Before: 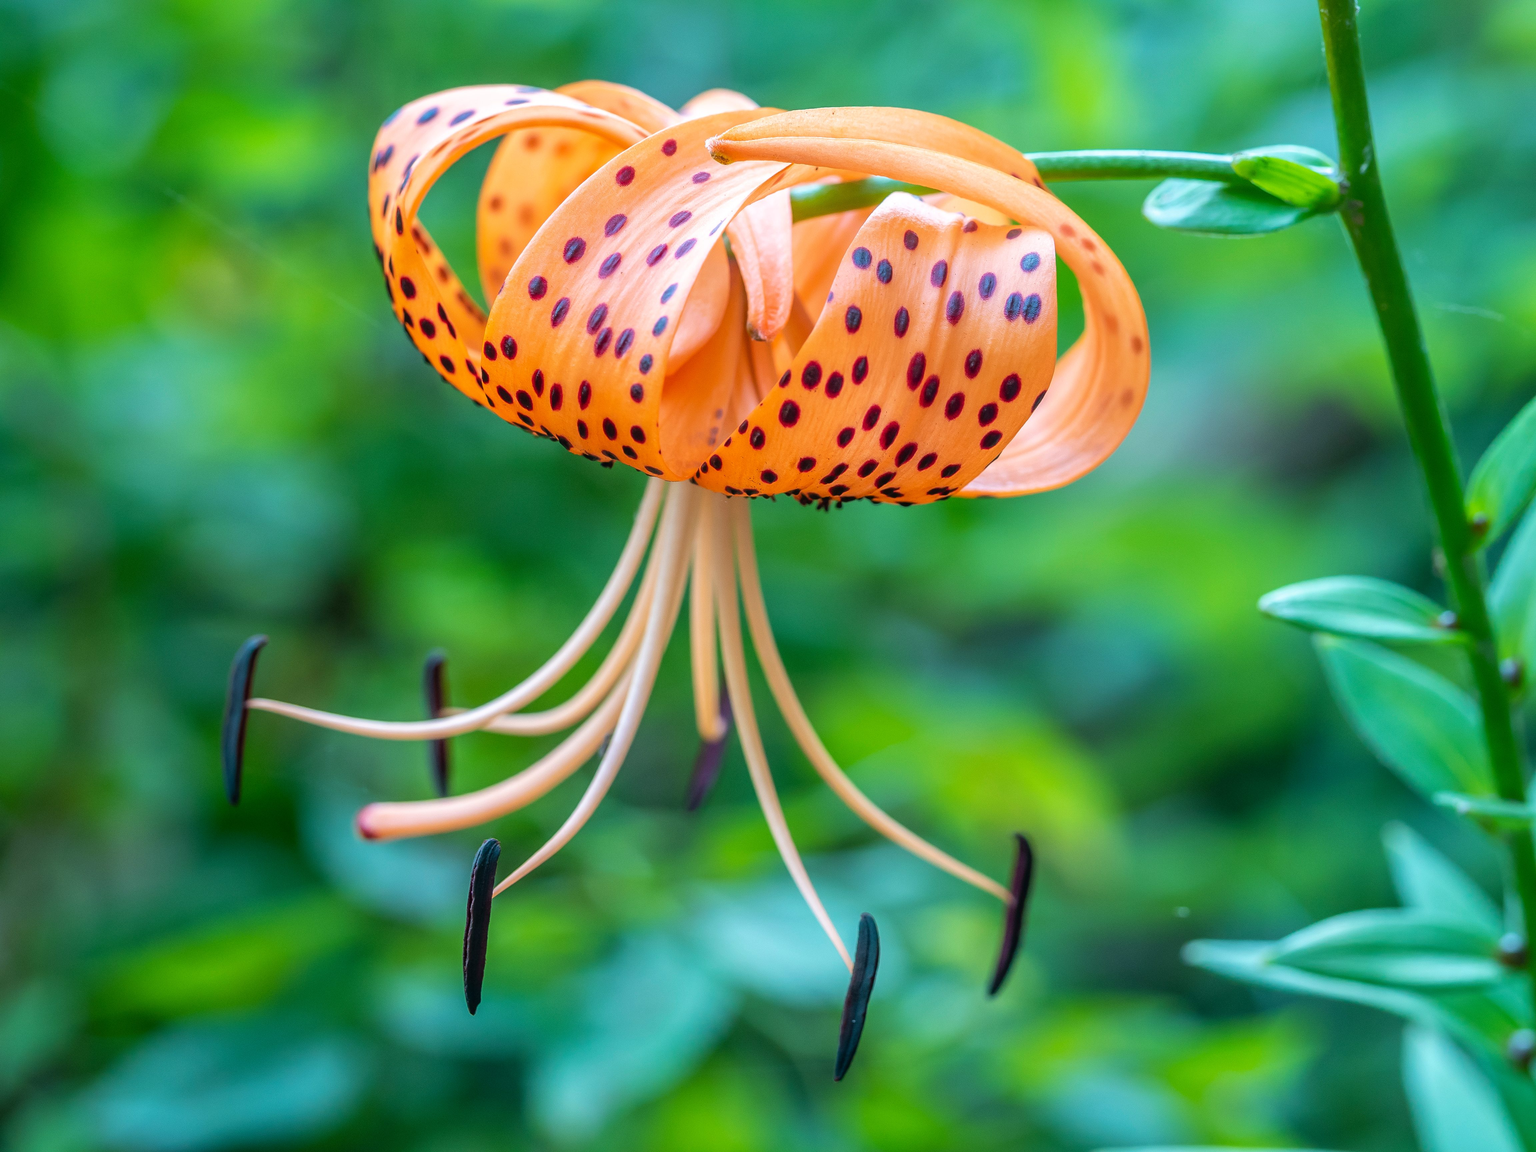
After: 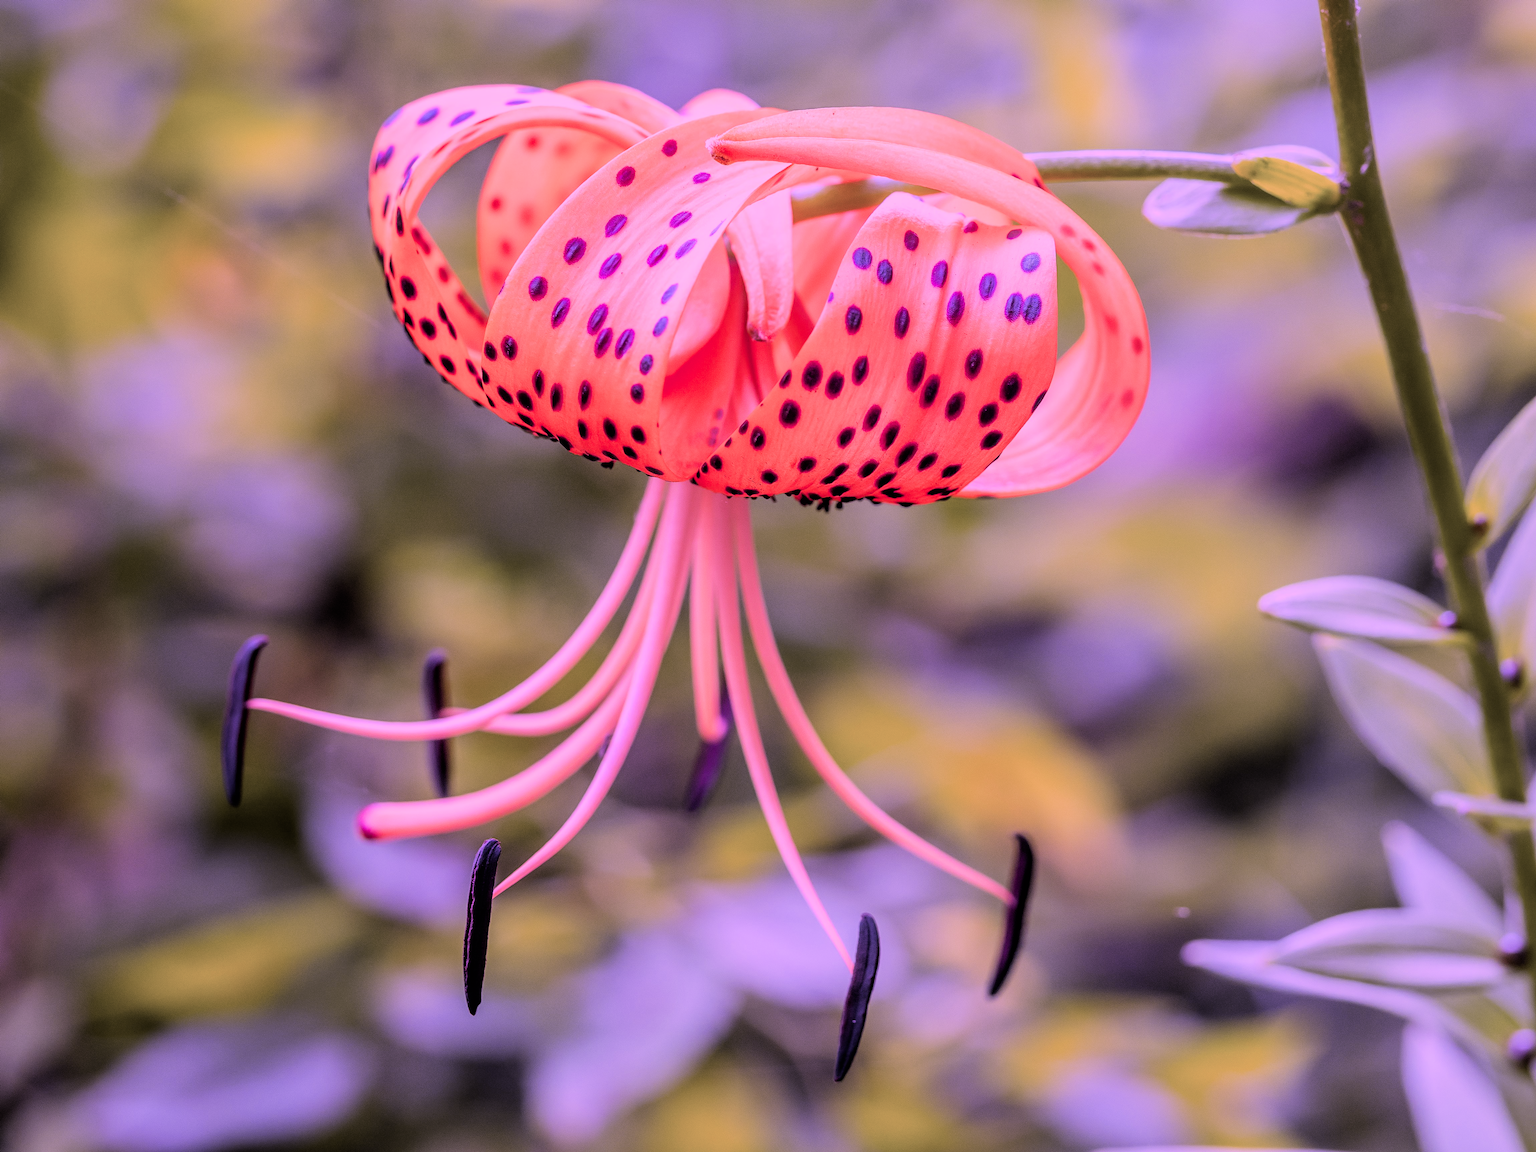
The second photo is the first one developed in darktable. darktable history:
filmic rgb: black relative exposure -5.03 EV, white relative exposure 3.98 EV, hardness 2.9, contrast 1.298, highlights saturation mix -8.86%
color calibration: gray › normalize channels true, illuminant custom, x 0.263, y 0.52, temperature 7022.13 K, gamut compression 0.018
